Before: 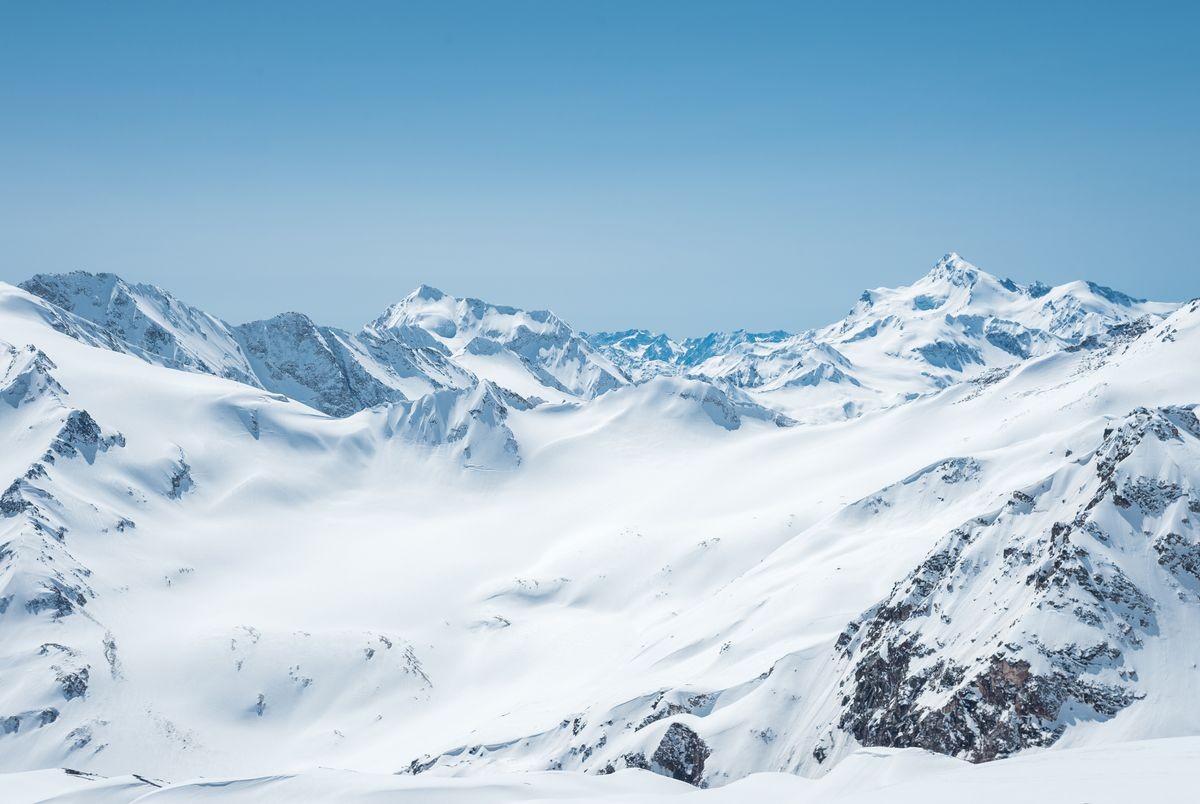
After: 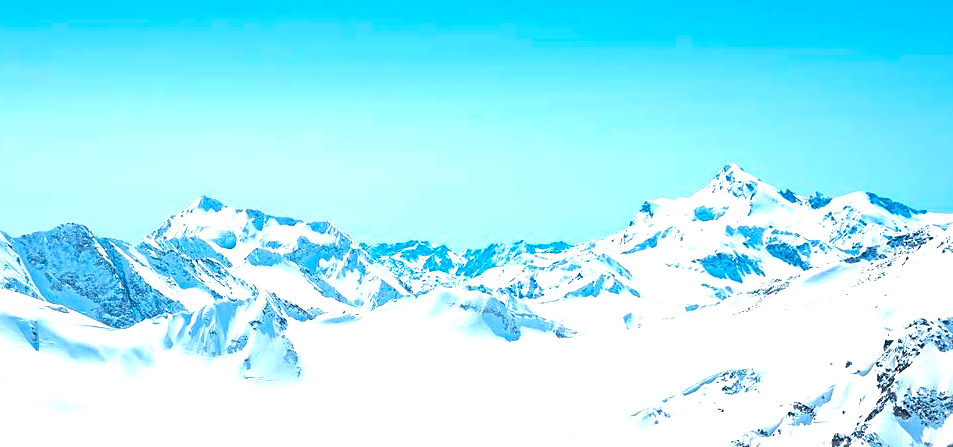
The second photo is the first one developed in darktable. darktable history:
crop: left 18.38%, top 11.092%, right 2.134%, bottom 33.217%
color balance rgb: linear chroma grading › global chroma 10%, perceptual saturation grading › global saturation 40%, perceptual brilliance grading › global brilliance 30%, global vibrance 20%
sharpen: on, module defaults
